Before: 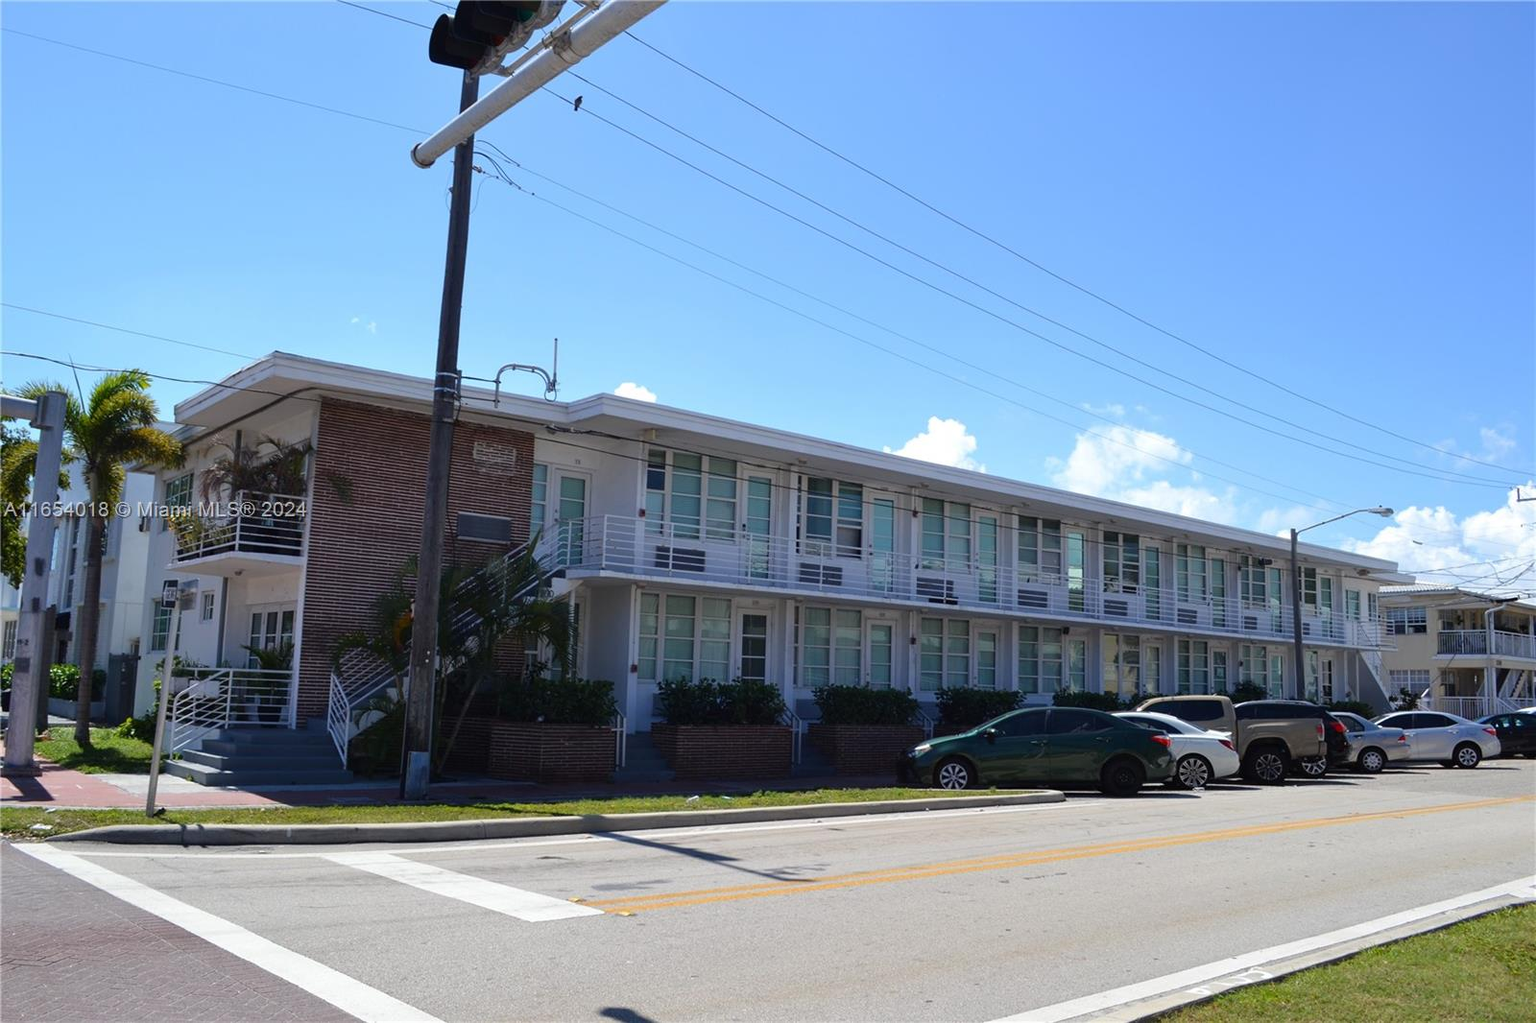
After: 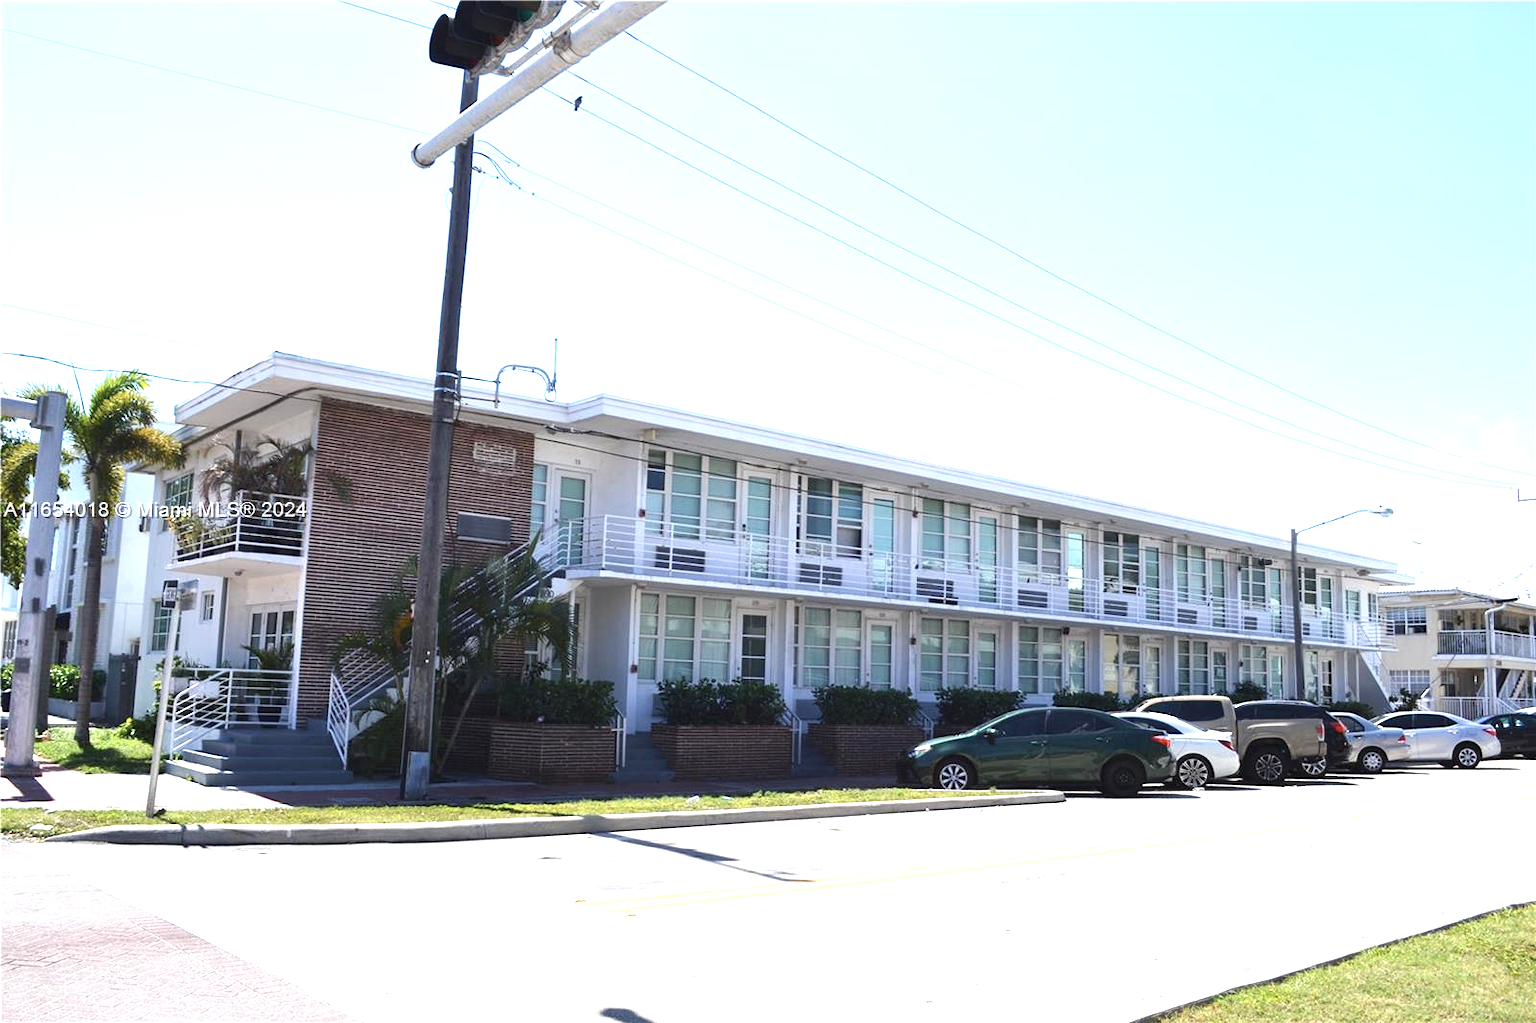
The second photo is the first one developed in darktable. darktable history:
exposure: black level correction 0, exposure 1.619 EV, compensate exposure bias true, compensate highlight preservation false
contrast brightness saturation: contrast 0.063, brightness -0.012, saturation -0.221
